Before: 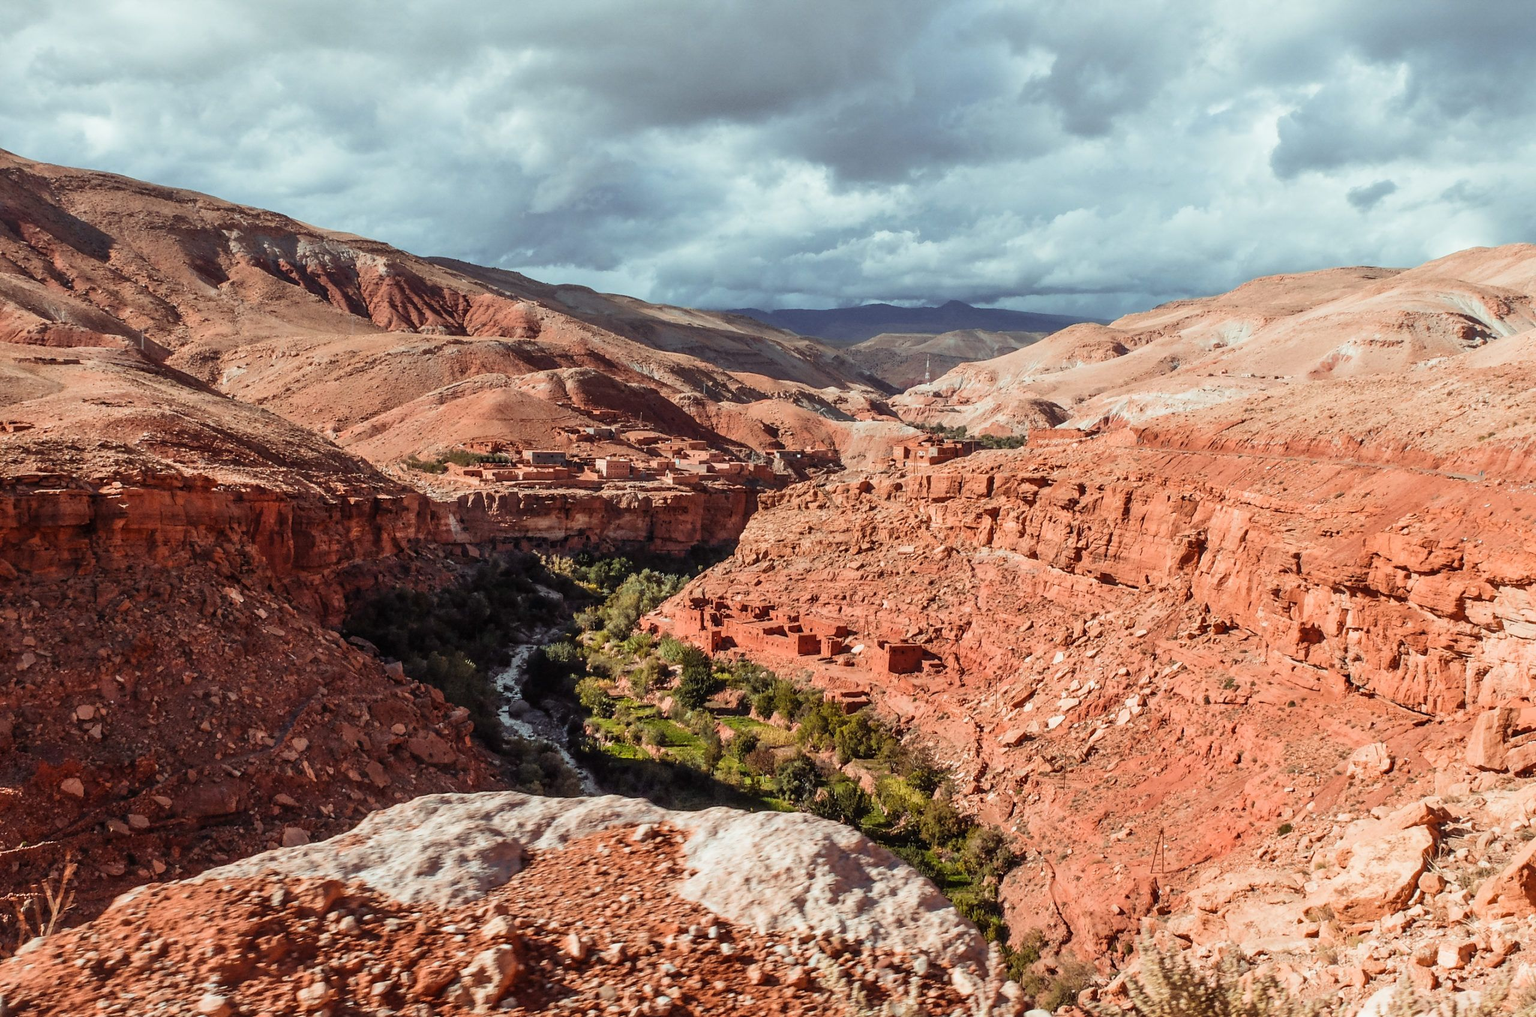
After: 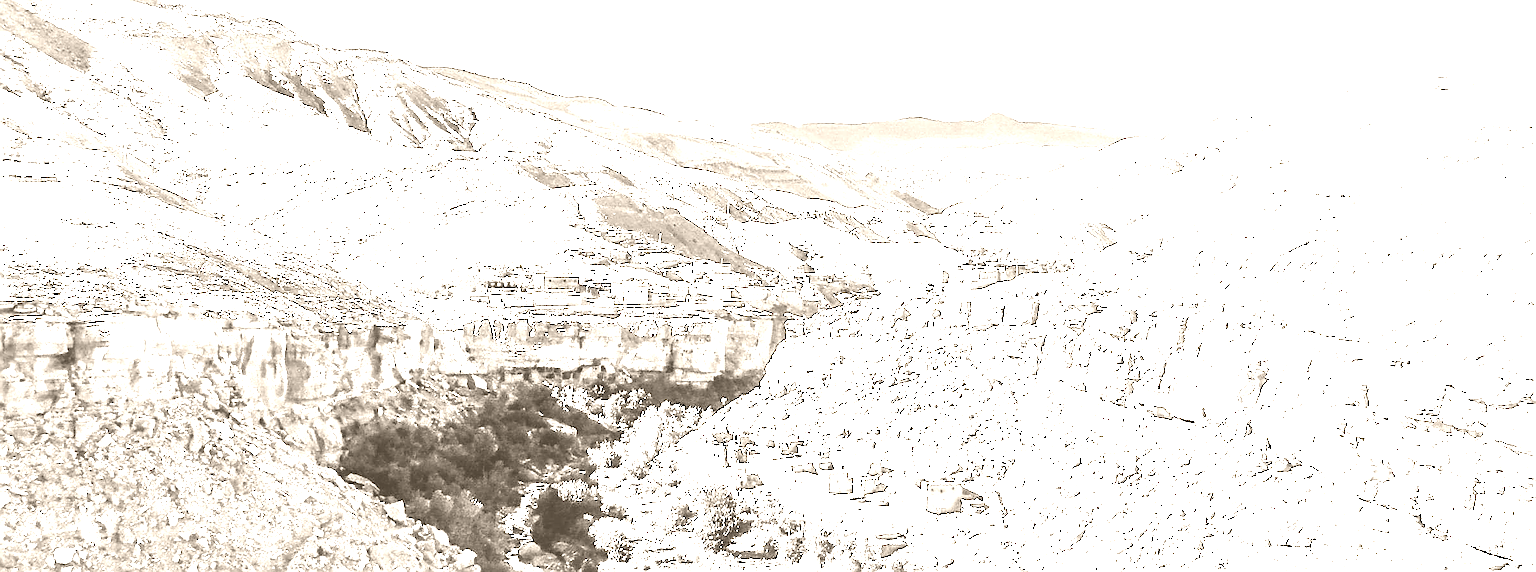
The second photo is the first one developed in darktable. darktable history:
crop: left 1.744%, top 19.225%, right 5.069%, bottom 28.357%
sharpen: radius 1.4, amount 1.25, threshold 0.7
colorize: hue 34.49°, saturation 35.33%, source mix 100%, version 1
contrast brightness saturation: saturation 0.1
white balance: red 4.26, blue 1.802
